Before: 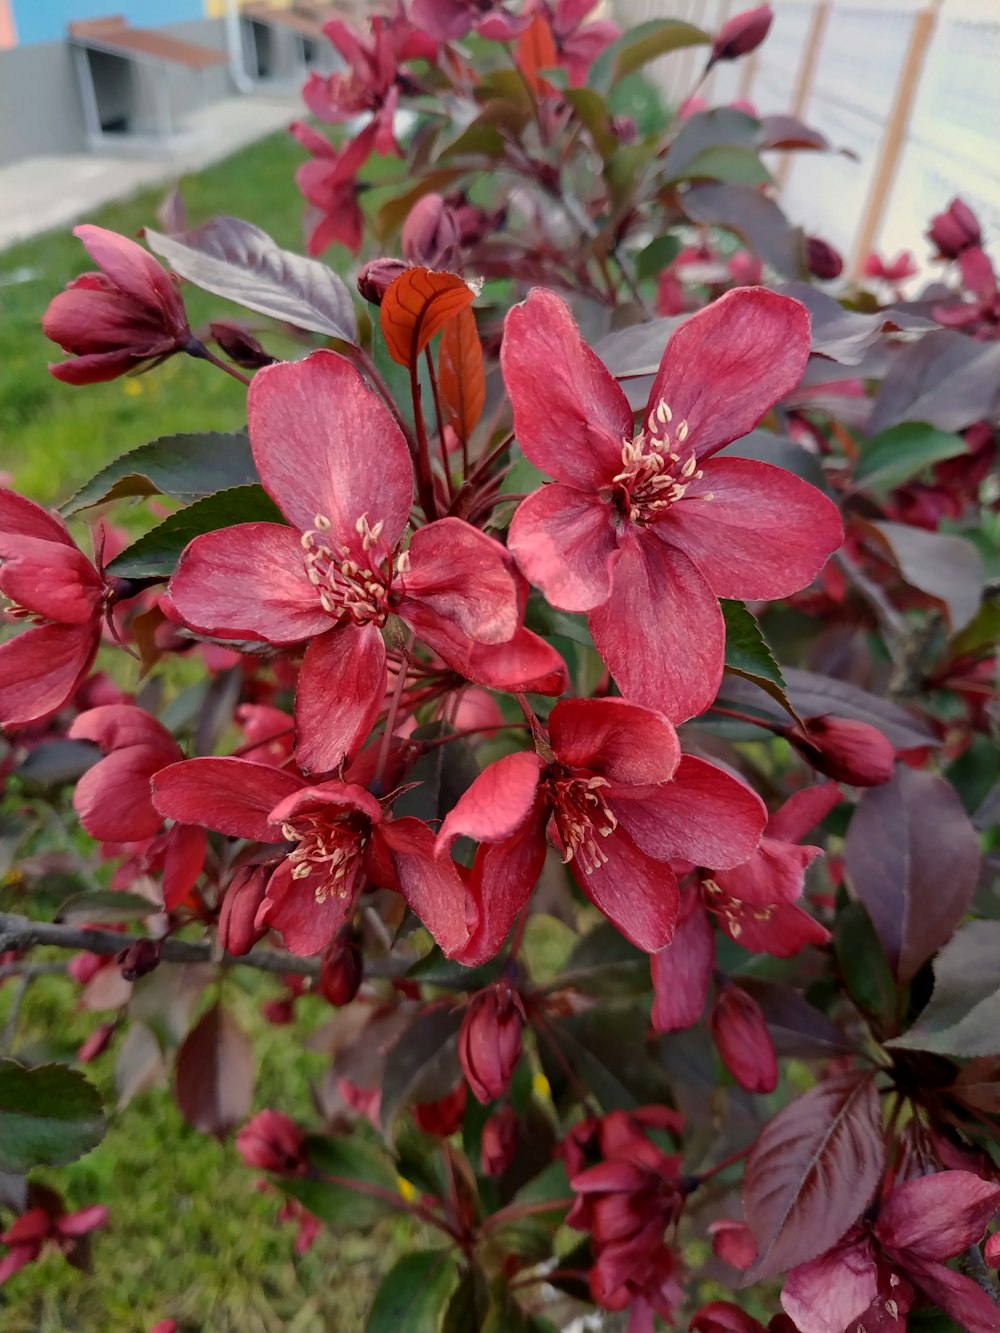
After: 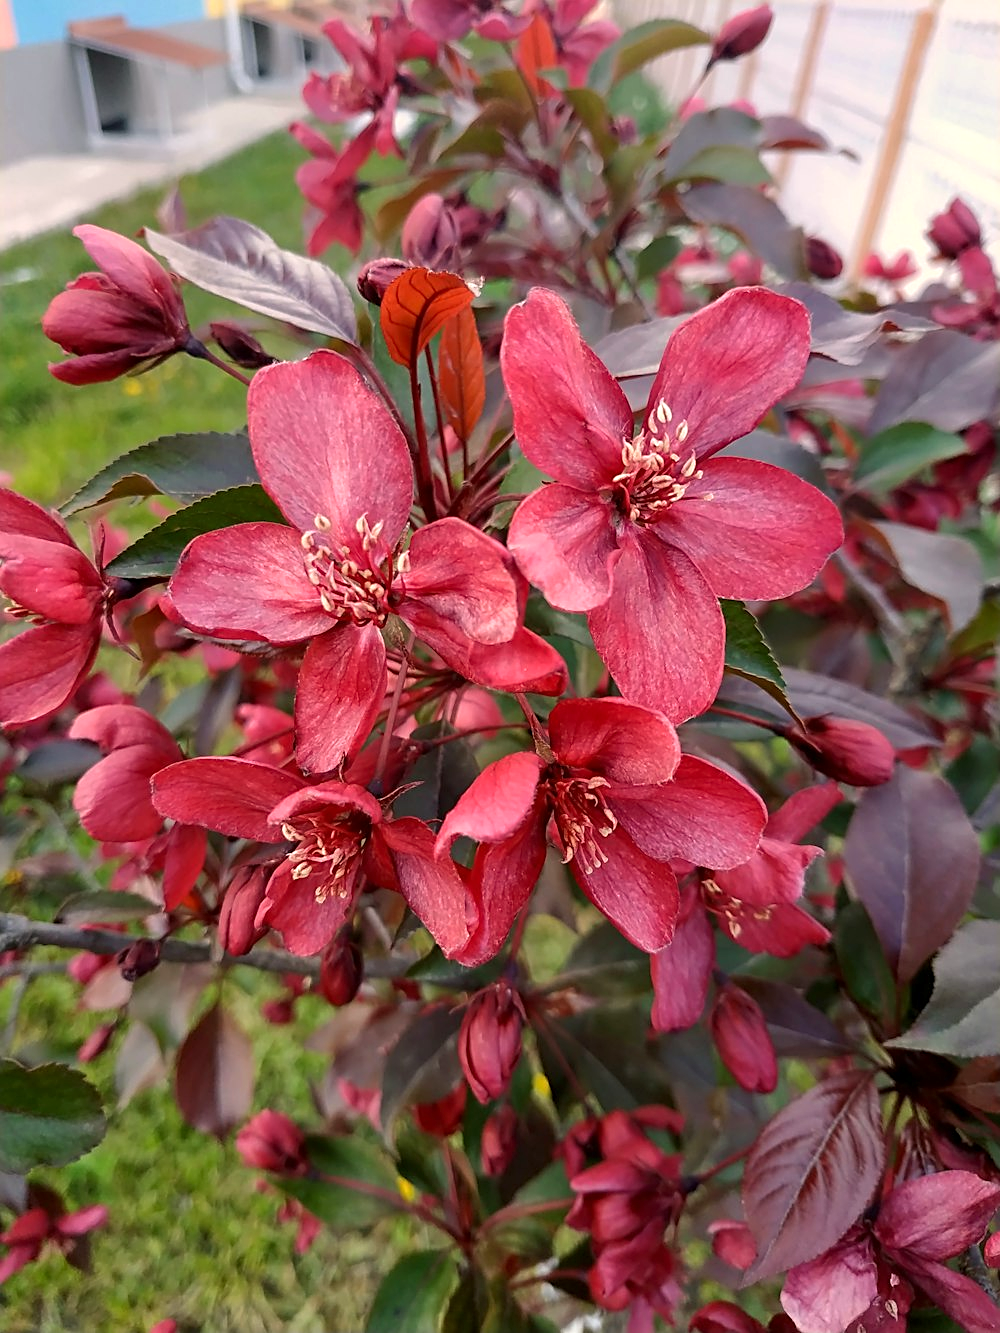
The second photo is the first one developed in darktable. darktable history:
graduated density: density 0.38 EV, hardness 21%, rotation -6.11°, saturation 32%
sharpen: on, module defaults
exposure: exposure 0.6 EV, compensate highlight preservation false
